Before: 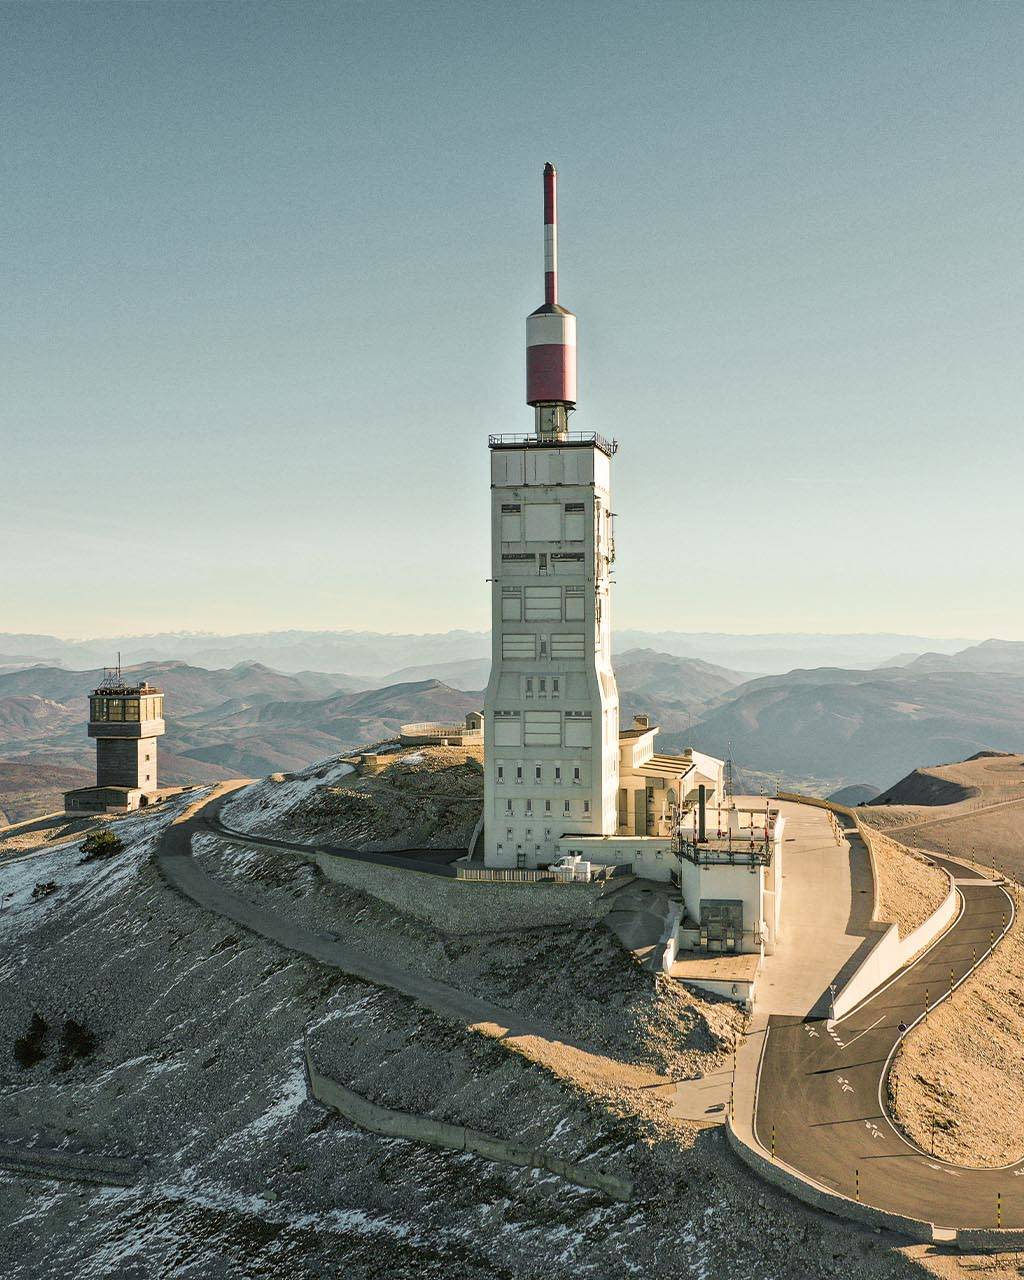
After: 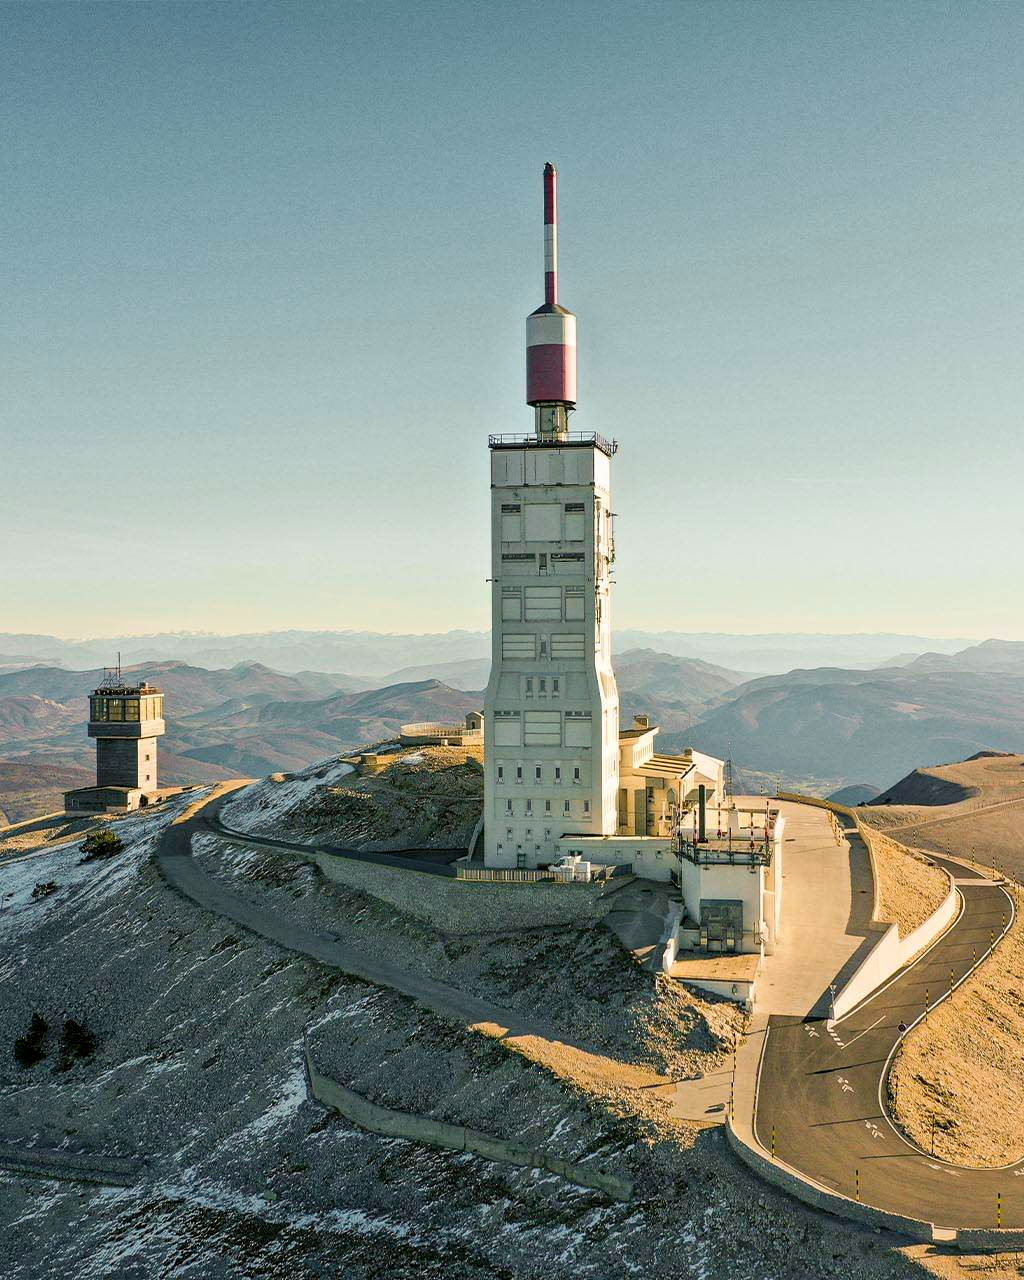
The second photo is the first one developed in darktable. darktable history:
levels: black 0.1%
color balance rgb: shadows lift › chroma 4.1%, shadows lift › hue 251.84°, global offset › luminance -0.481%, perceptual saturation grading › global saturation 19.643%, global vibrance 14.985%
